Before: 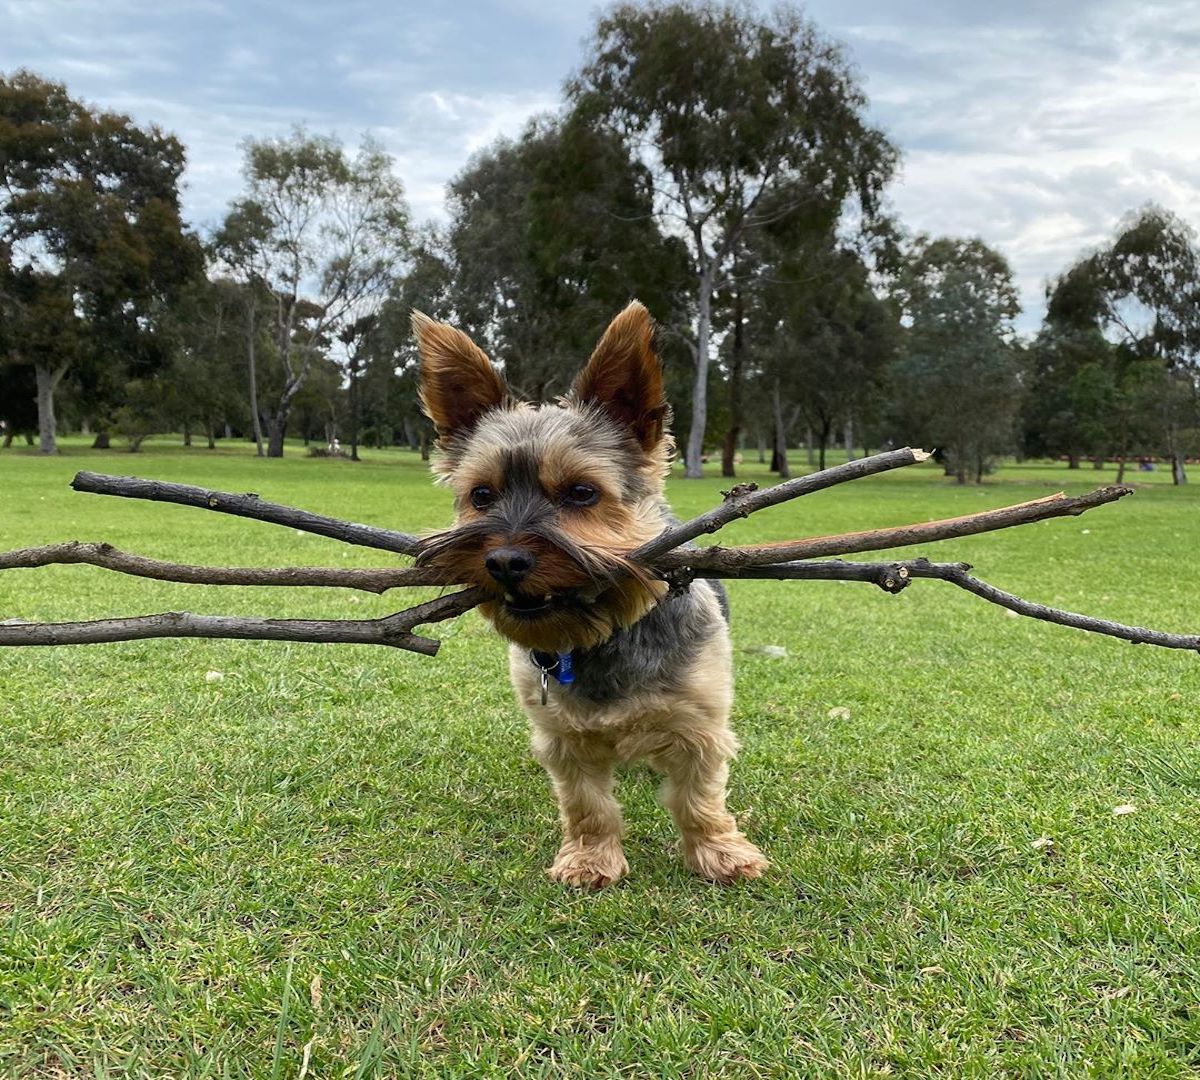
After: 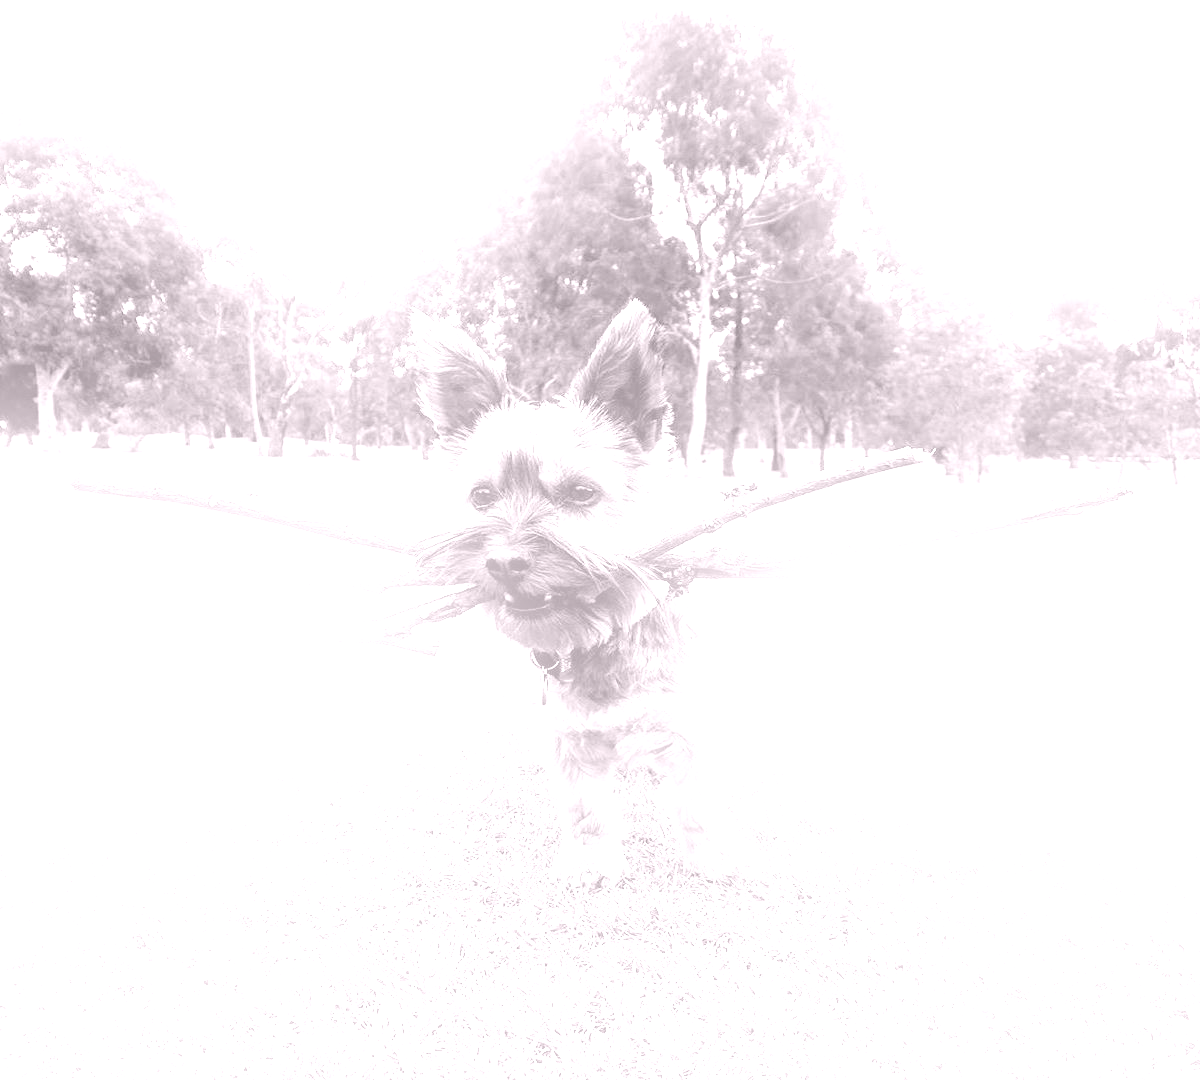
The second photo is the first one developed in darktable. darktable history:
exposure: black level correction 0, exposure 0.7 EV, compensate exposure bias true, compensate highlight preservation false
bloom: on, module defaults
local contrast: on, module defaults
colorize: hue 25.2°, saturation 83%, source mix 82%, lightness 79%, version 1
